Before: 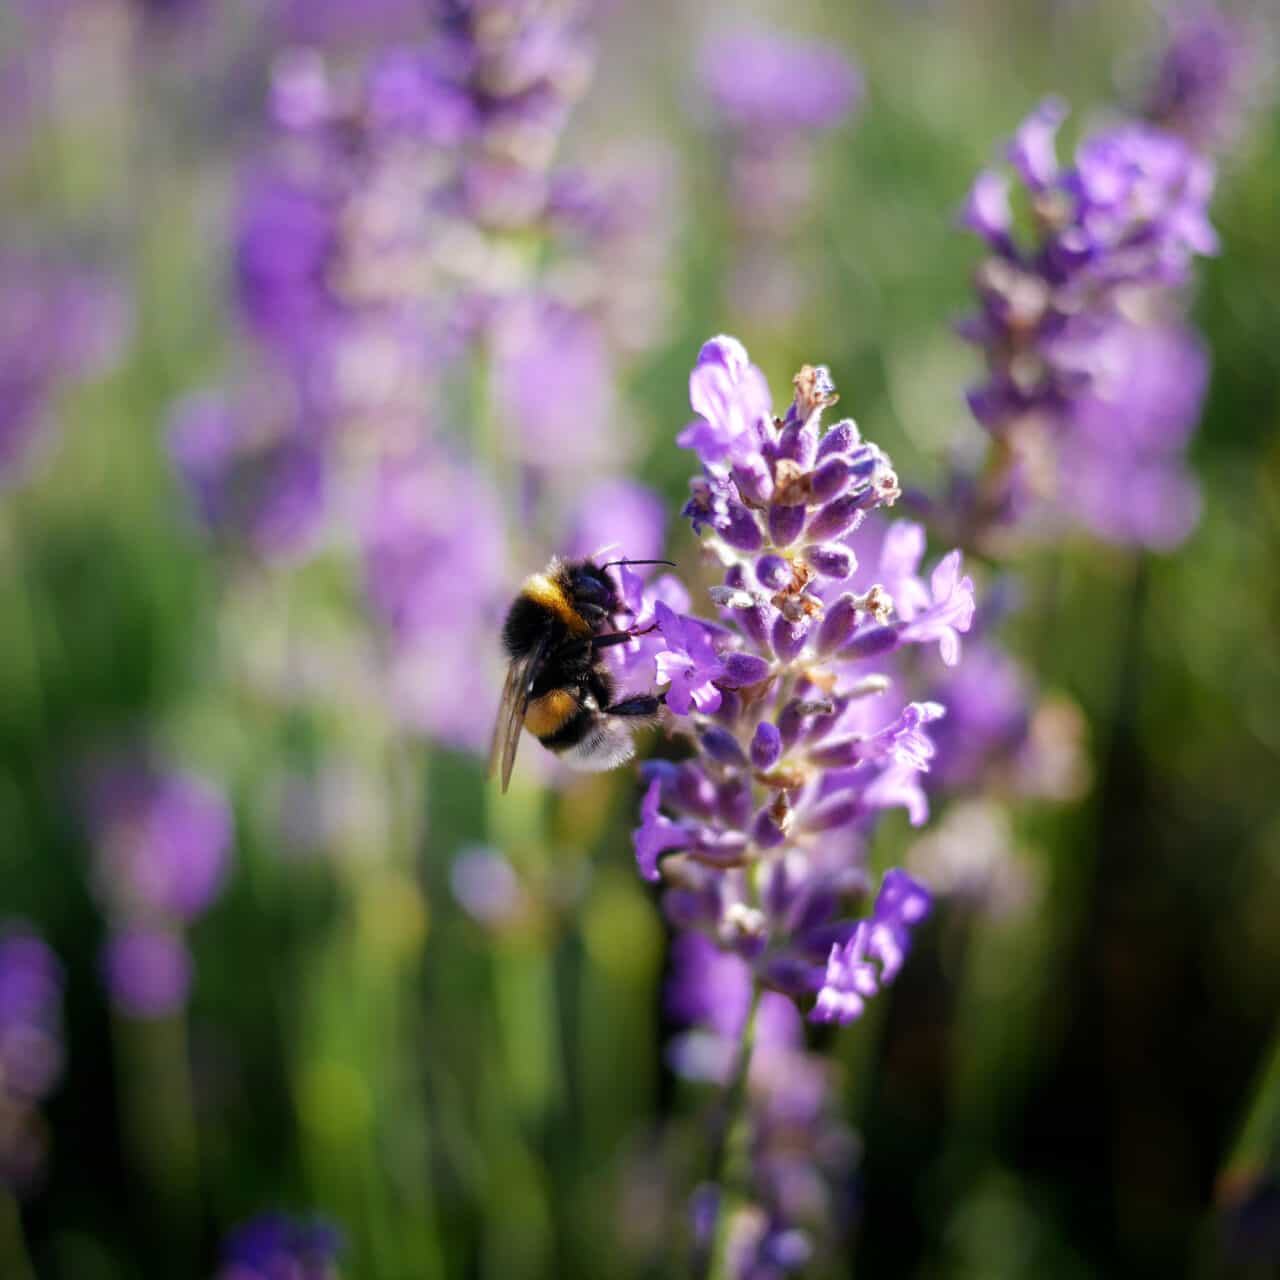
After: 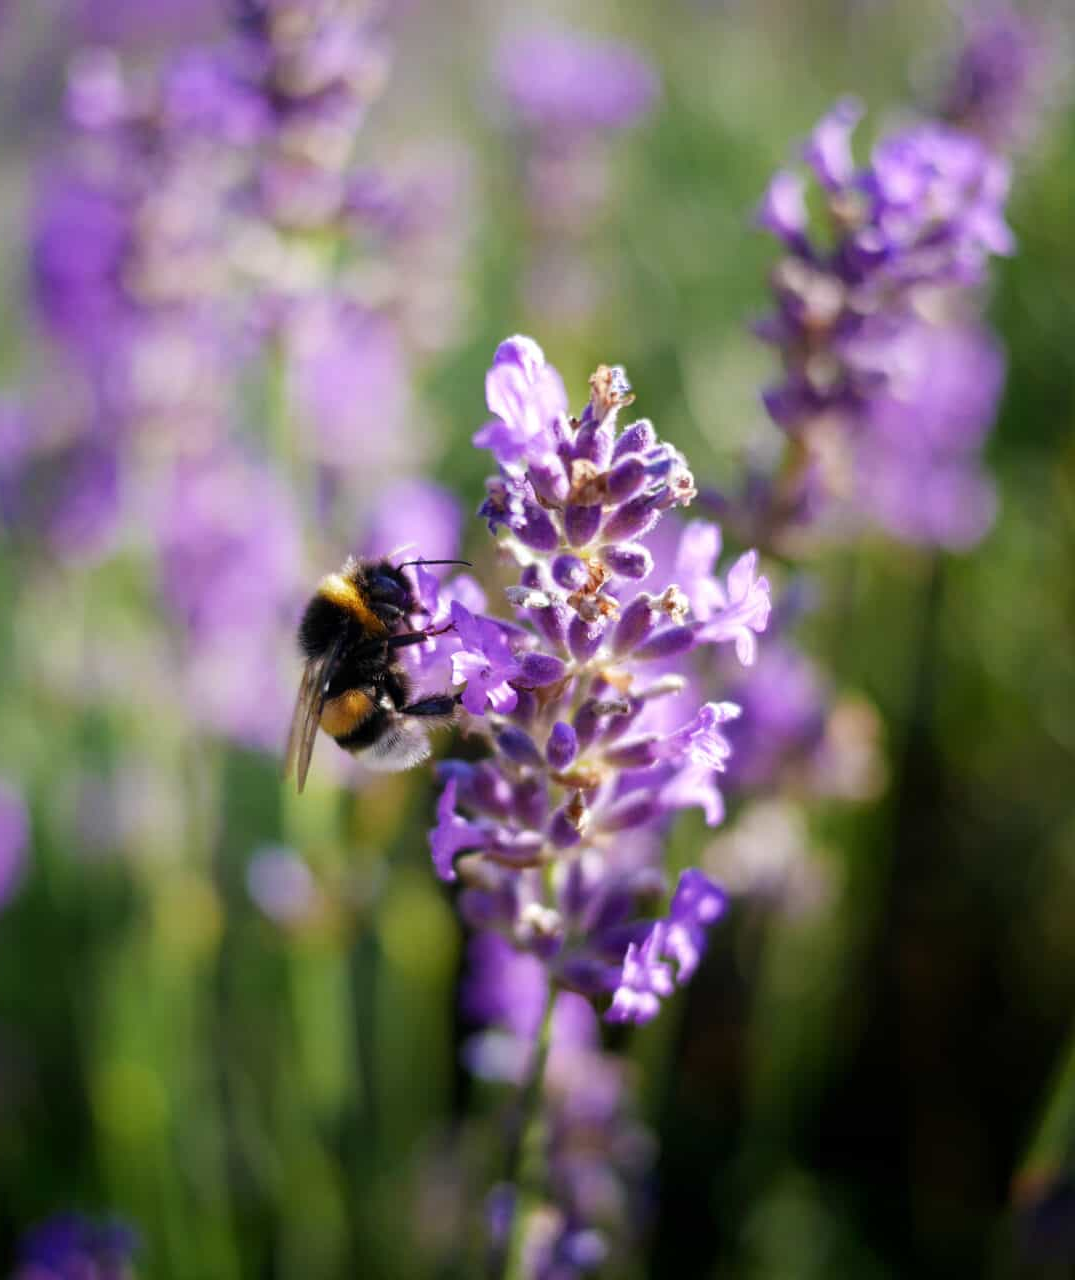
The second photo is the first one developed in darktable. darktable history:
crop: left 16.001%
